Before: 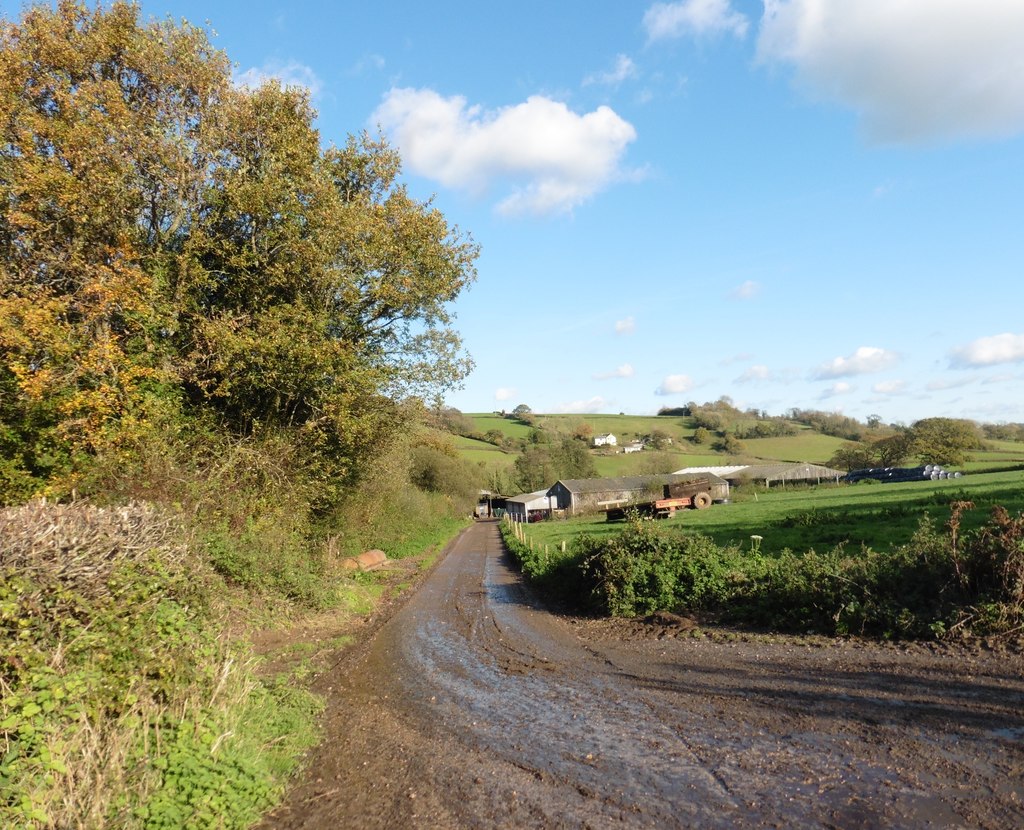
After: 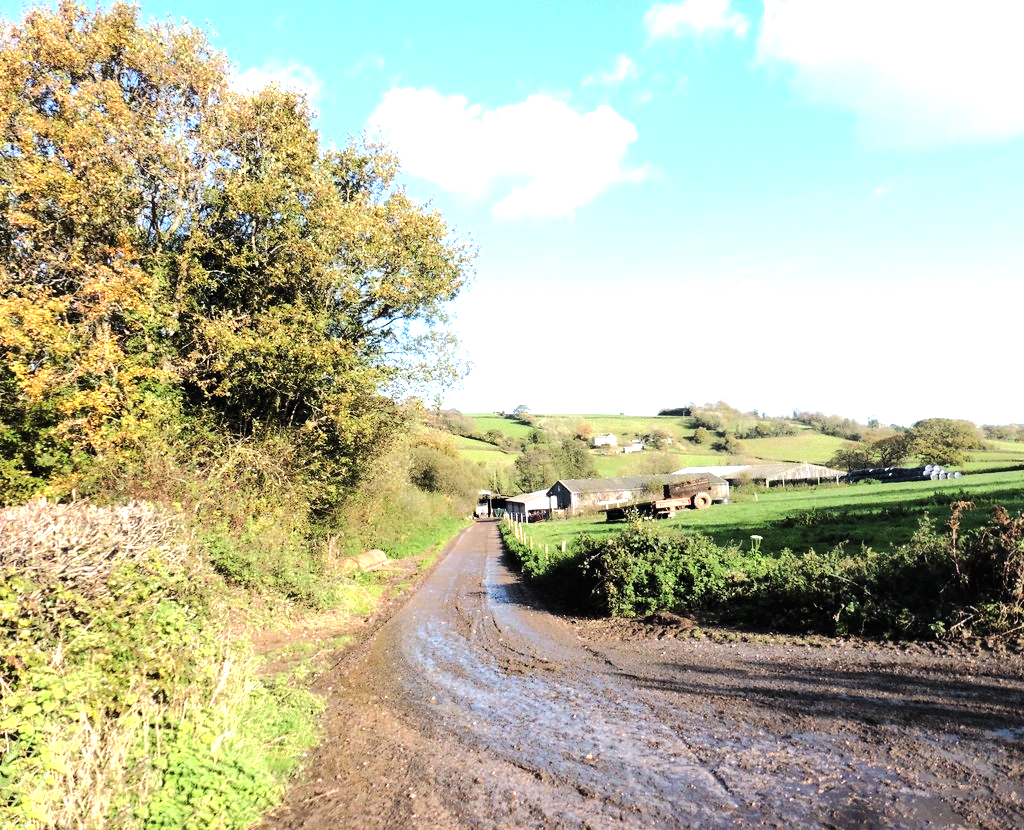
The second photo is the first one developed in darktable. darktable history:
color calibration: illuminant as shot in camera, x 0.358, y 0.373, temperature 4628.91 K
exposure: black level correction 0, exposure 1.2 EV, compensate highlight preservation false
tone curve: curves: ch0 [(0, 0) (0.003, 0.007) (0.011, 0.008) (0.025, 0.007) (0.044, 0.009) (0.069, 0.012) (0.1, 0.02) (0.136, 0.035) (0.177, 0.06) (0.224, 0.104) (0.277, 0.16) (0.335, 0.228) (0.399, 0.308) (0.468, 0.418) (0.543, 0.525) (0.623, 0.635) (0.709, 0.723) (0.801, 0.802) (0.898, 0.889) (1, 1)], color space Lab, linked channels, preserve colors none
